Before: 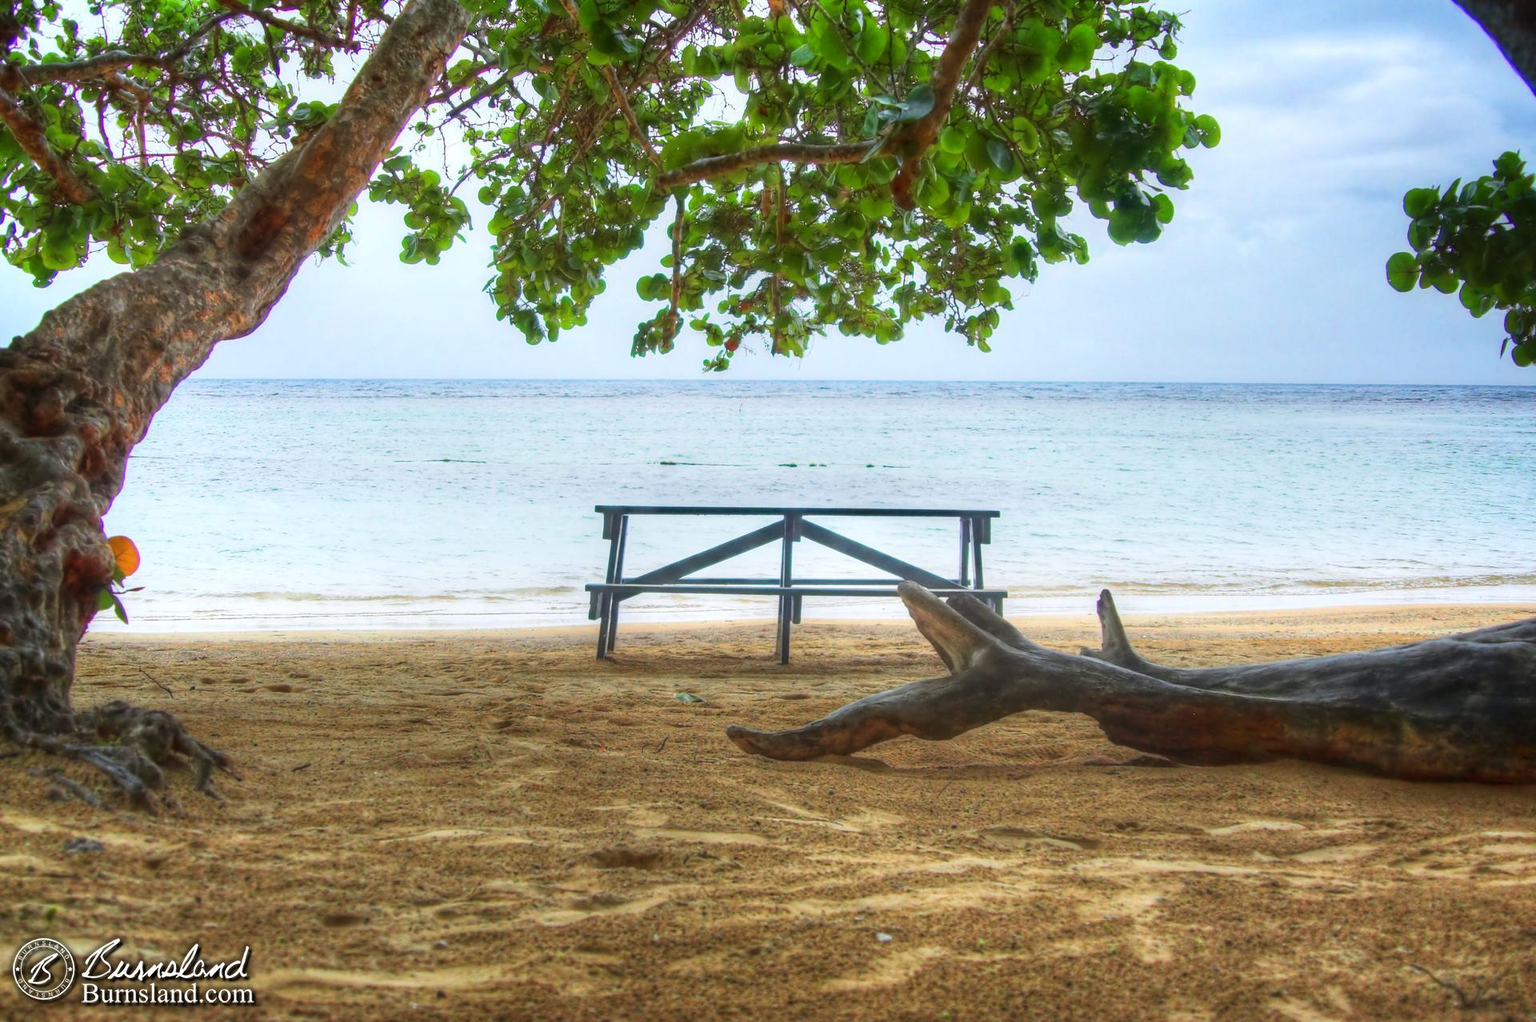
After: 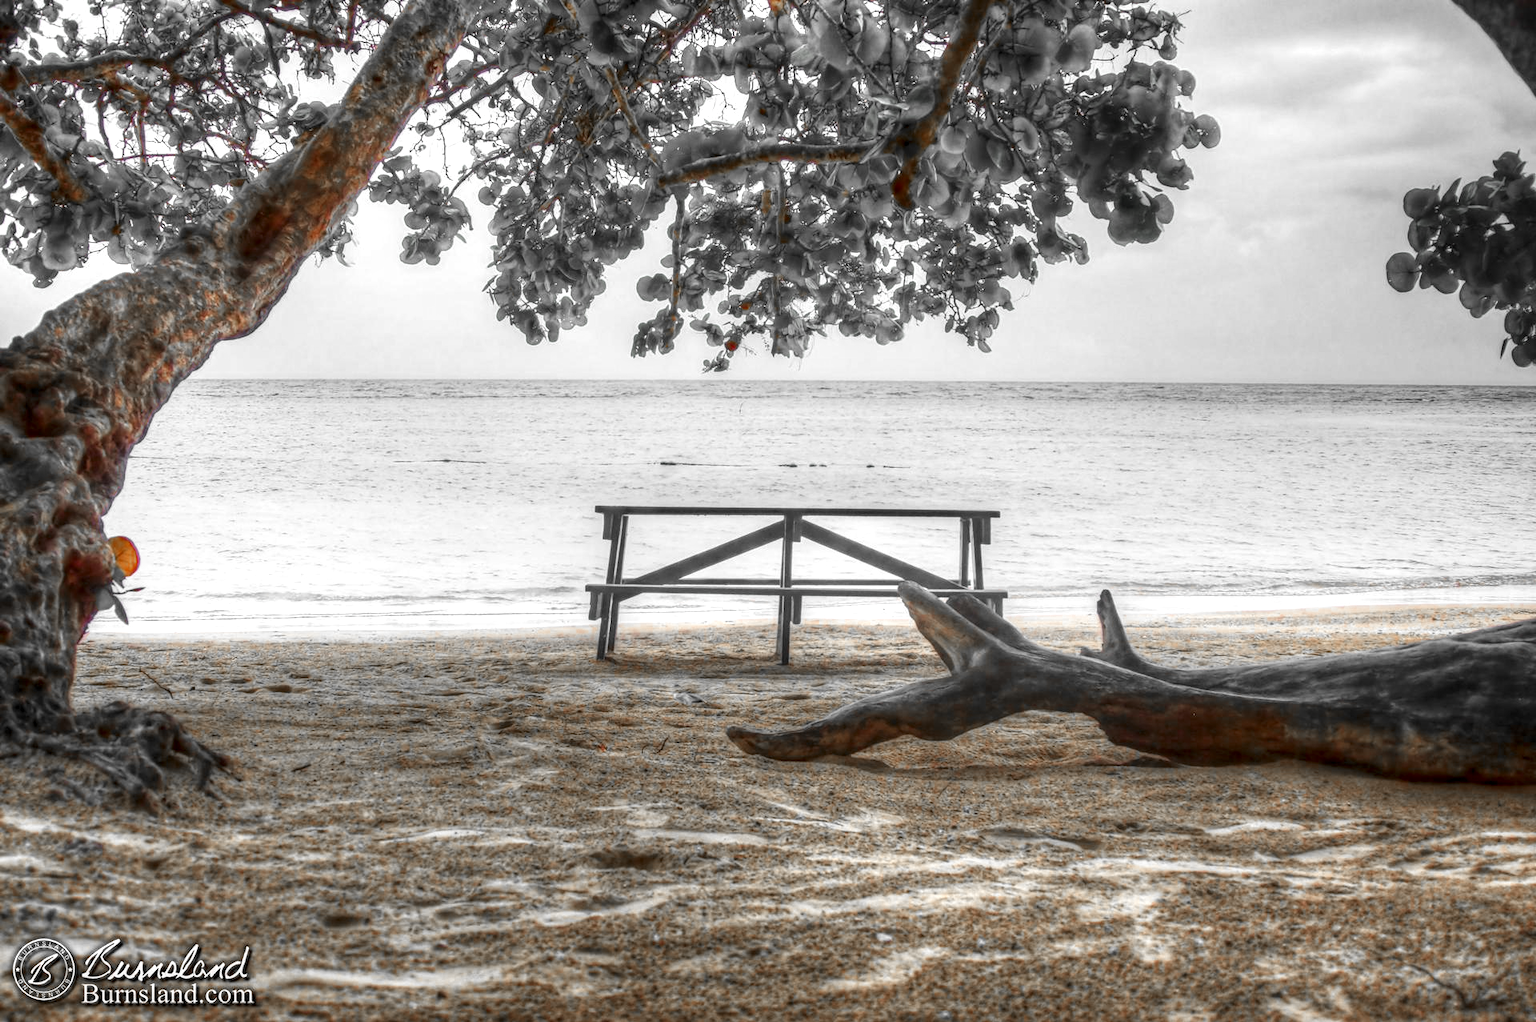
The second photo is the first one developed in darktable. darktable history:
color zones: curves: ch0 [(0, 0.497) (0.096, 0.361) (0.221, 0.538) (0.429, 0.5) (0.571, 0.5) (0.714, 0.5) (0.857, 0.5) (1, 0.497)]; ch1 [(0, 0.5) (0.143, 0.5) (0.257, -0.002) (0.429, 0.04) (0.571, -0.001) (0.714, -0.015) (0.857, 0.024) (1, 0.5)]
local contrast: detail 142%
